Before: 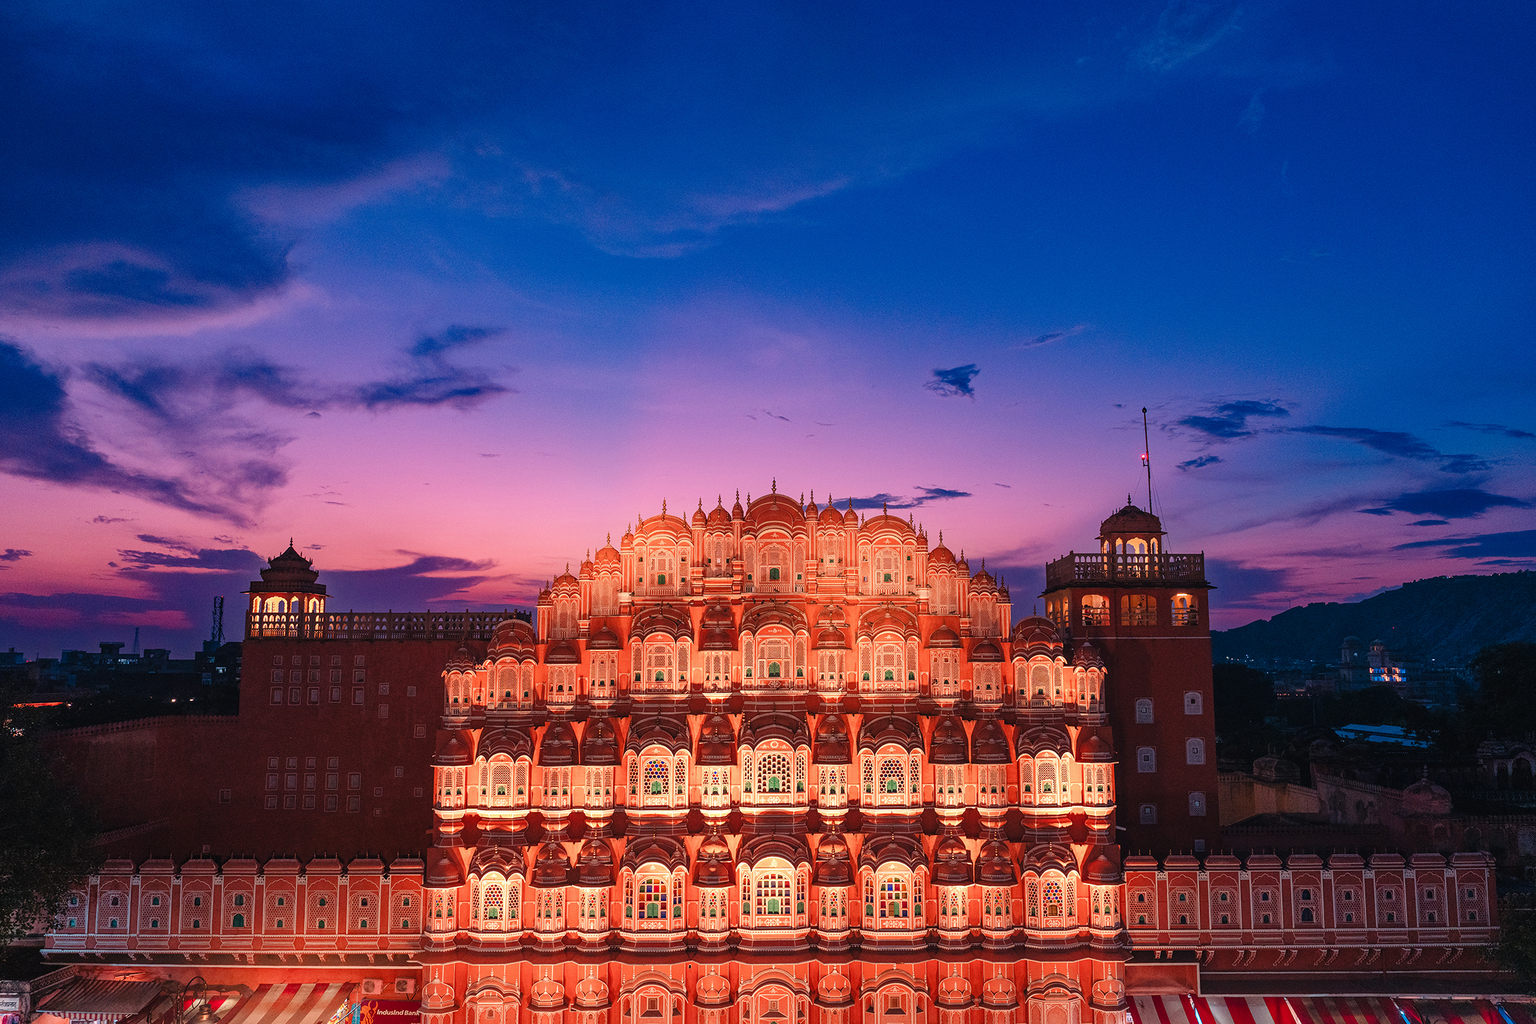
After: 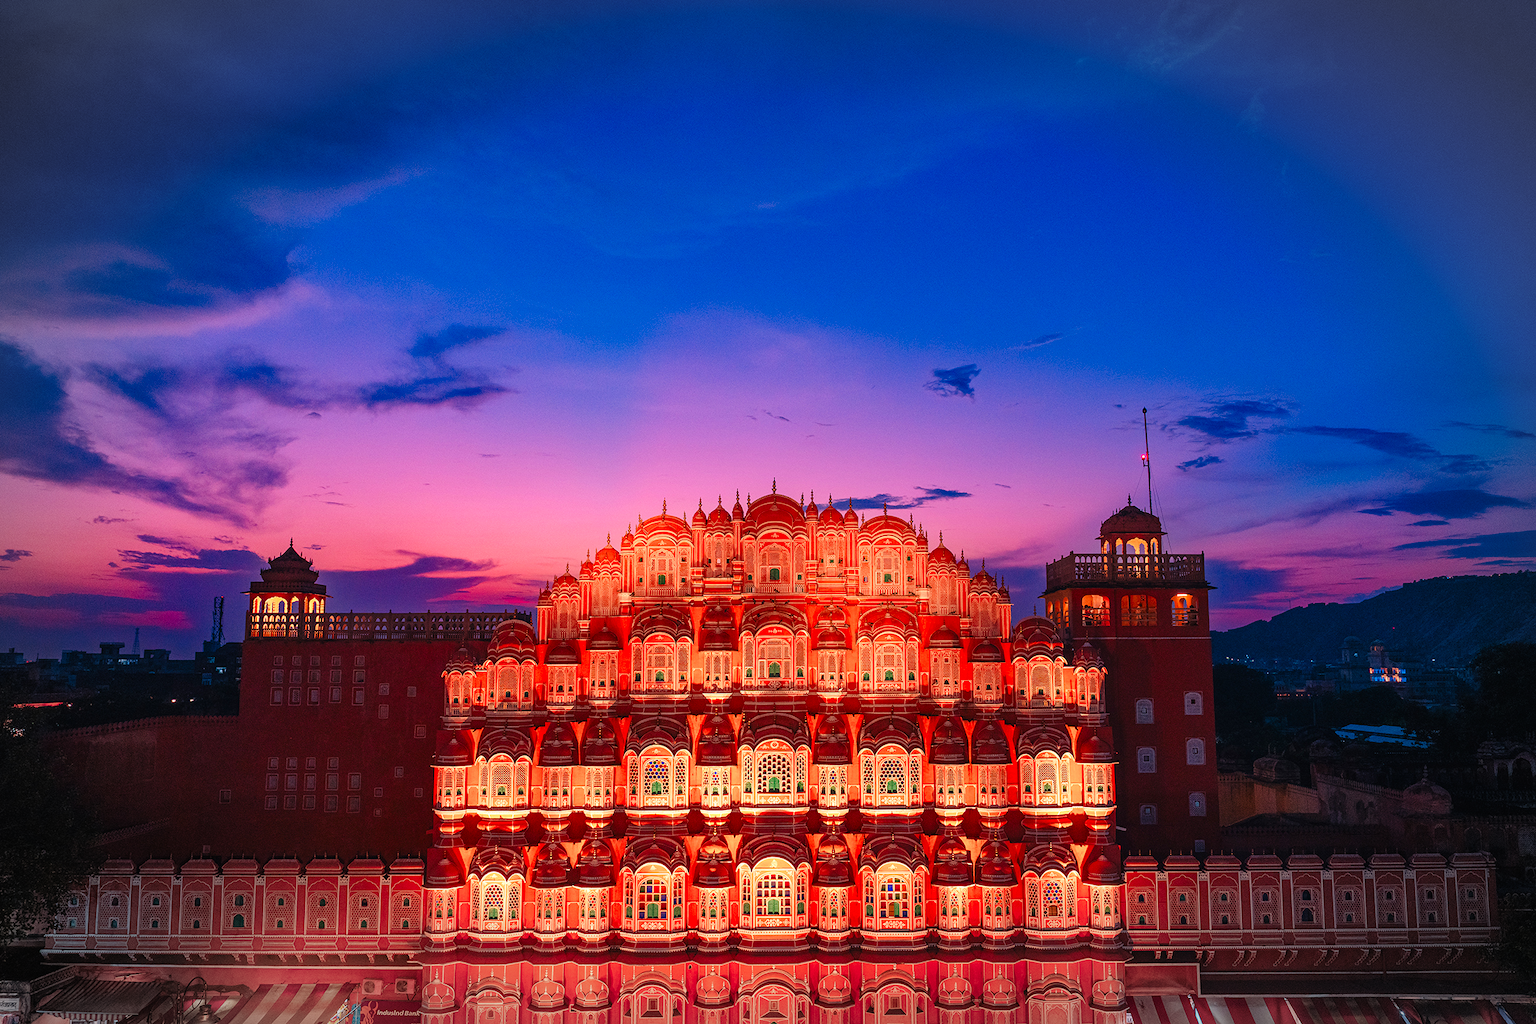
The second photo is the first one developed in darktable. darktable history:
contrast brightness saturation: brightness -0.02, saturation 0.35
vignetting: fall-off start 79.43%, saturation -0.649, width/height ratio 1.327, unbound false
